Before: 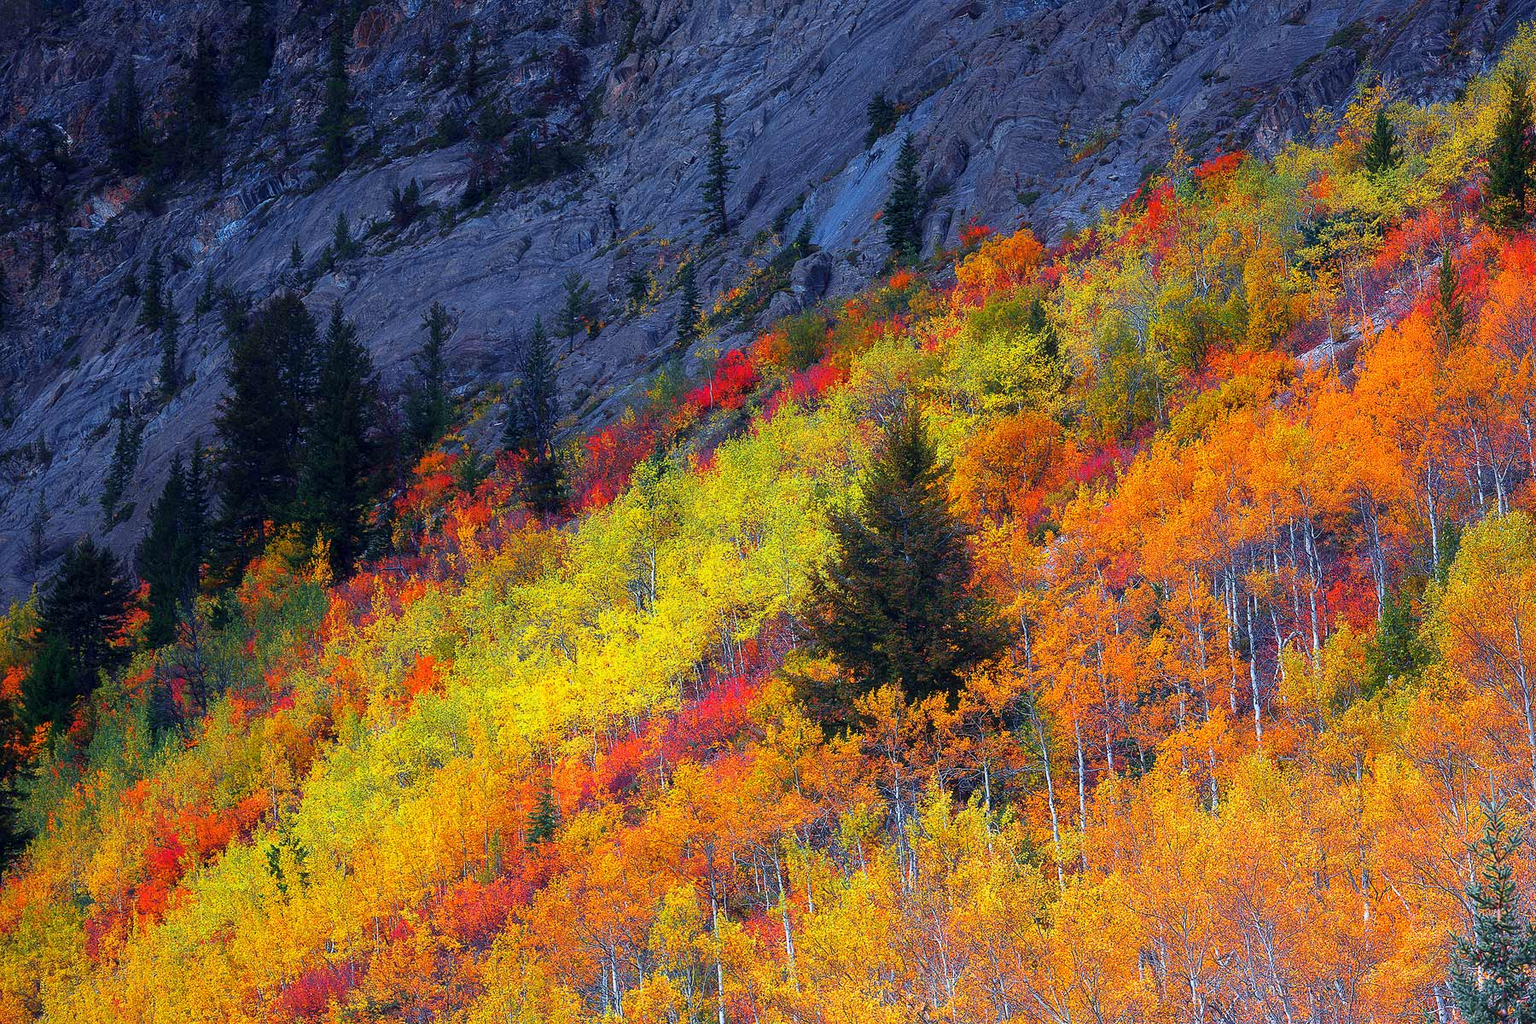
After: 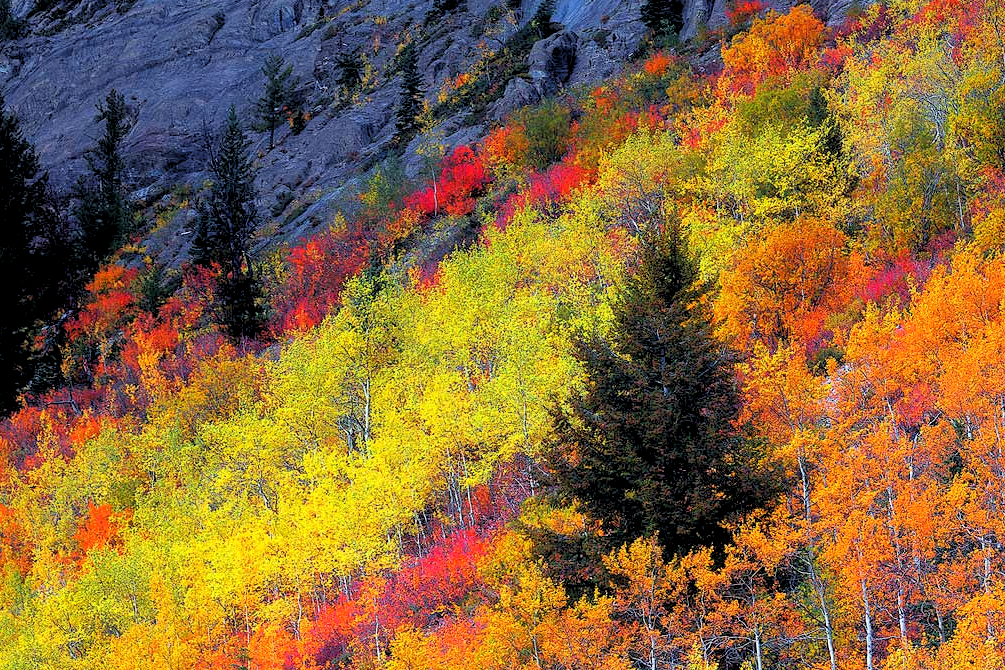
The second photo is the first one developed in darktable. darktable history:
crop and rotate: left 22.13%, top 22.054%, right 22.026%, bottom 22.102%
rgb levels: levels [[0.013, 0.434, 0.89], [0, 0.5, 1], [0, 0.5, 1]]
tone equalizer: -8 EV -0.002 EV, -7 EV 0.005 EV, -6 EV -0.009 EV, -5 EV 0.011 EV, -4 EV -0.012 EV, -3 EV 0.007 EV, -2 EV -0.062 EV, -1 EV -0.293 EV, +0 EV -0.582 EV, smoothing diameter 2%, edges refinement/feathering 20, mask exposure compensation -1.57 EV, filter diffusion 5
